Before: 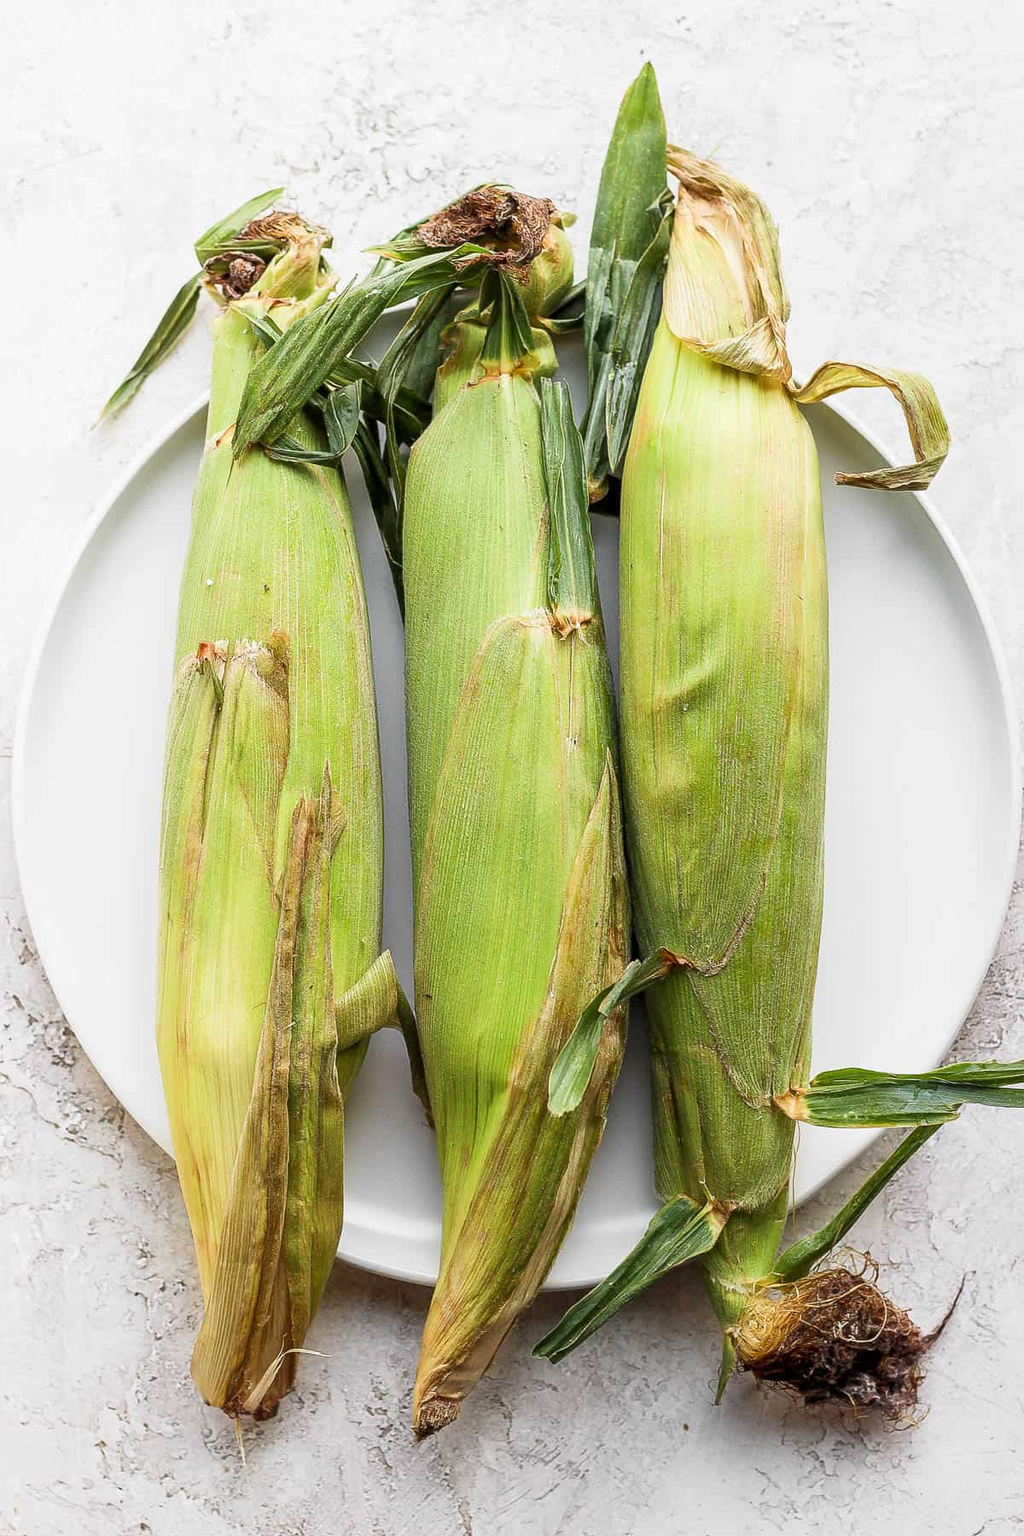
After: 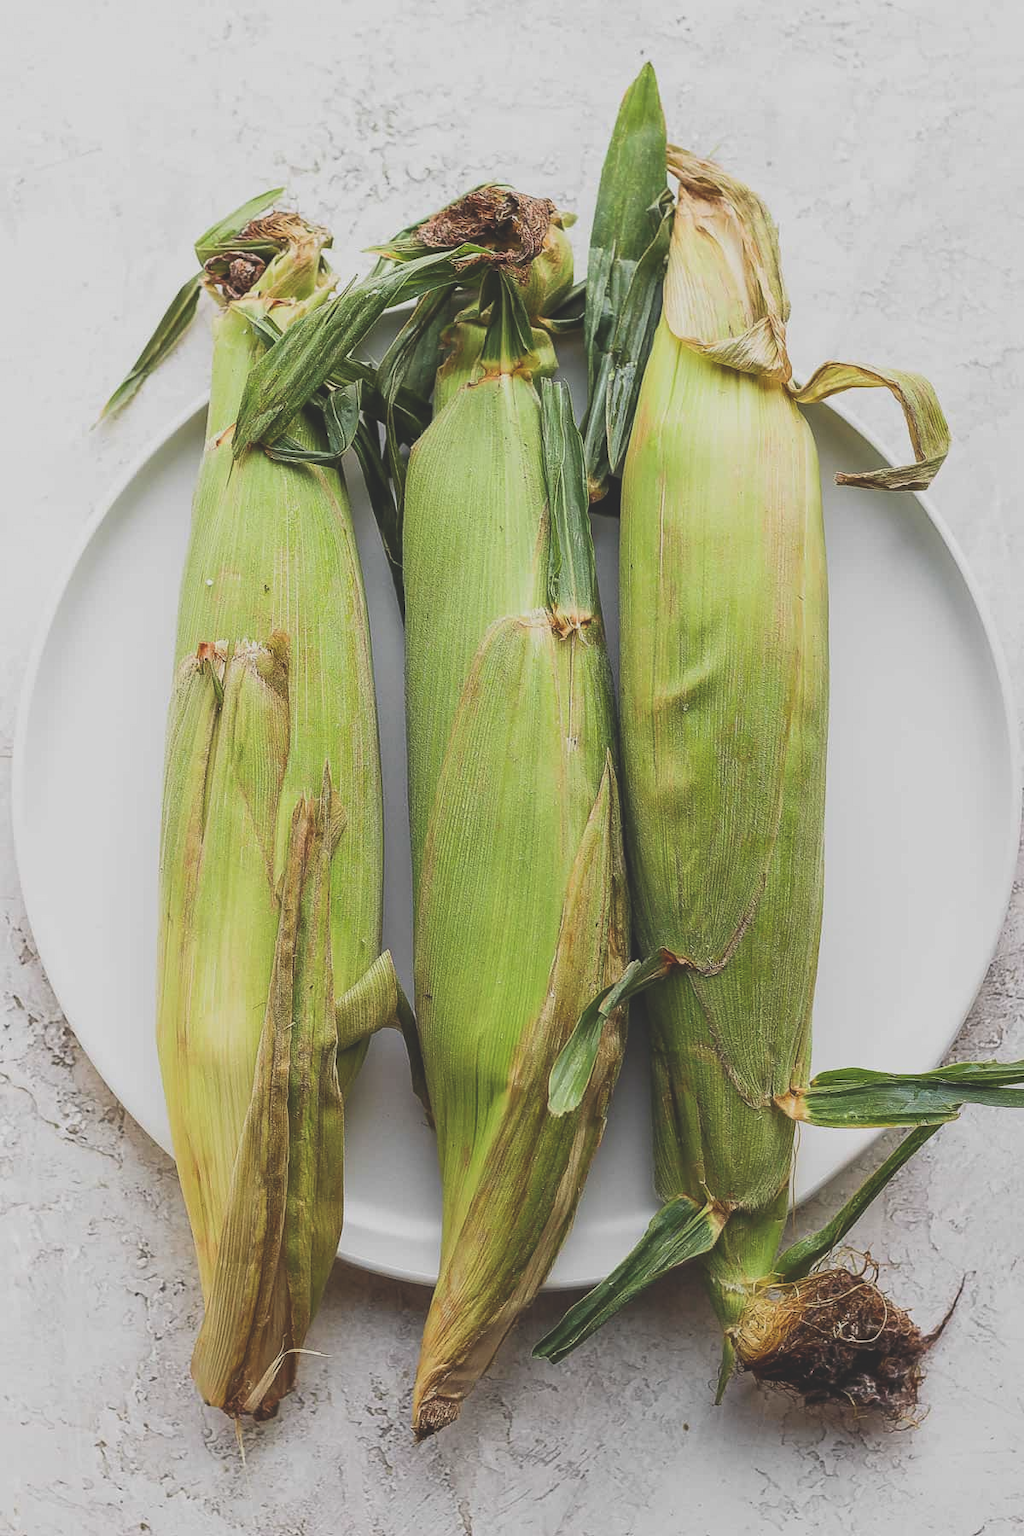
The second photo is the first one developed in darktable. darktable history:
exposure: black level correction -0.034, exposure -0.498 EV, compensate highlight preservation false
